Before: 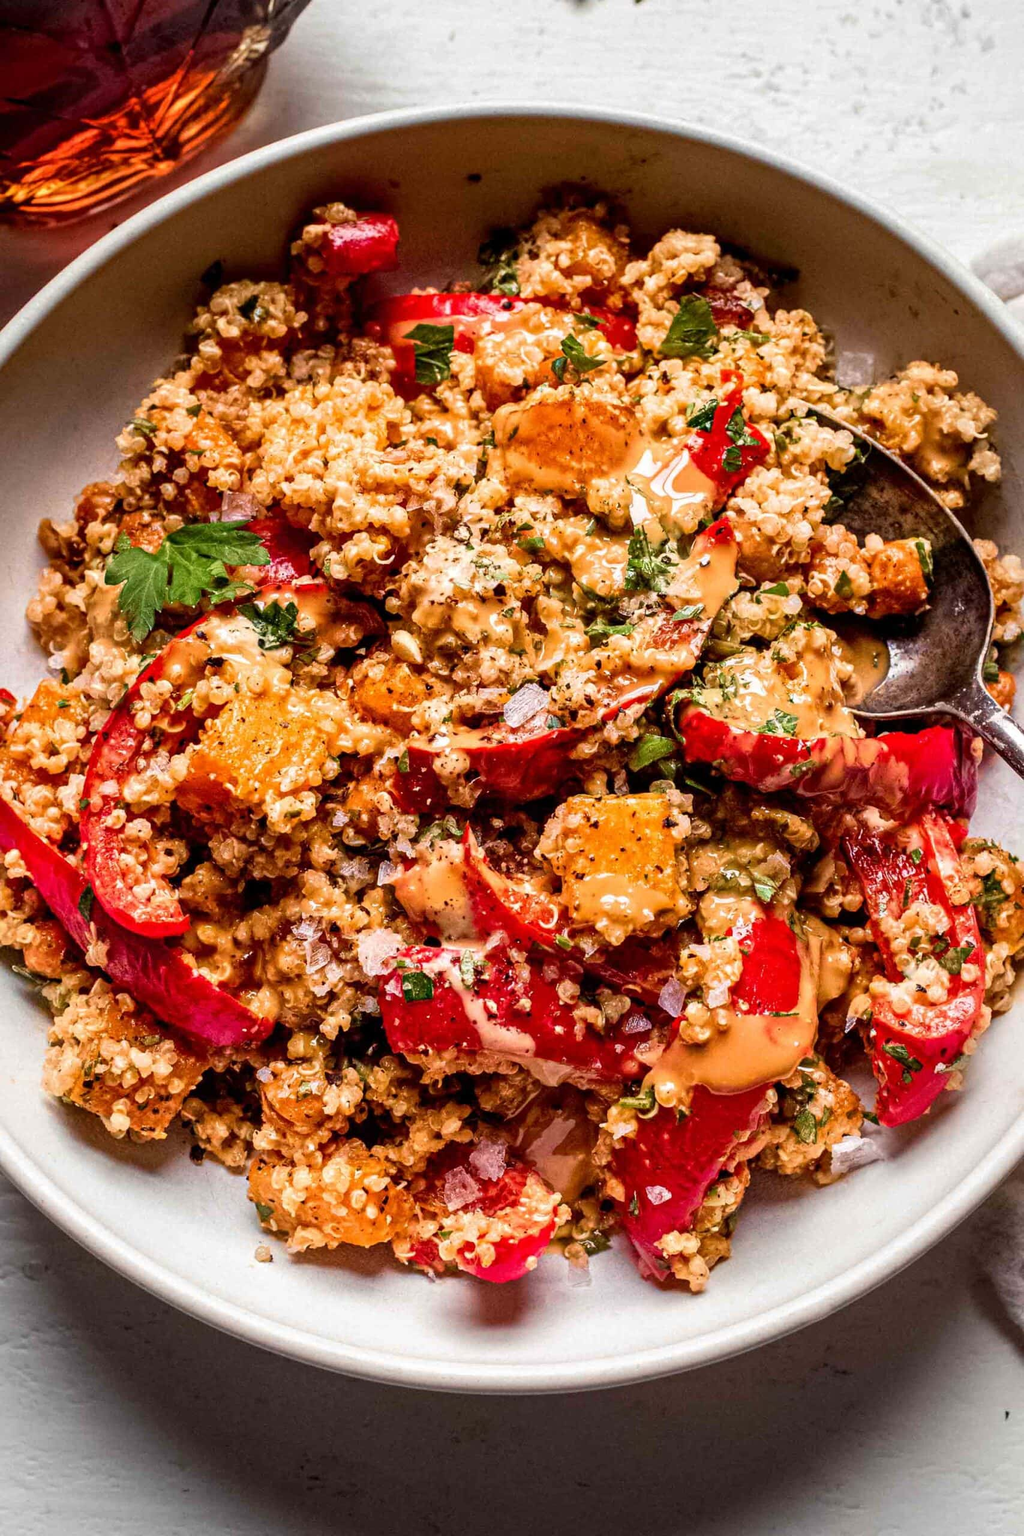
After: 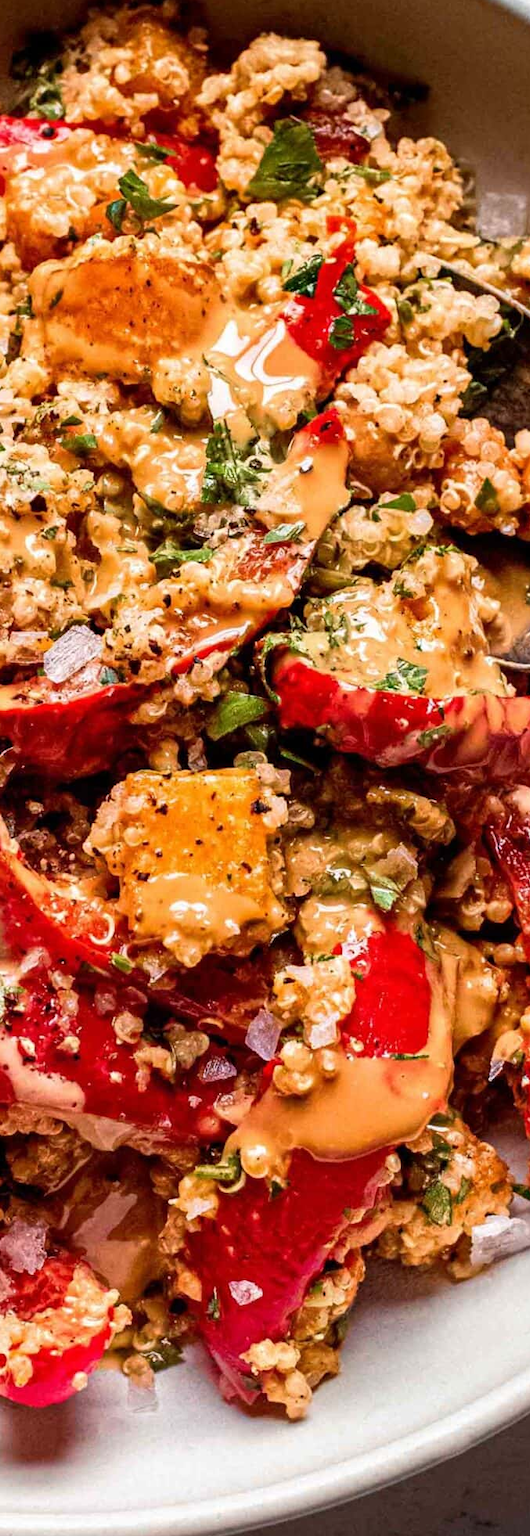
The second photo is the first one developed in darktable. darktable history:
crop: left 45.982%, top 13.302%, right 14.242%, bottom 10.008%
